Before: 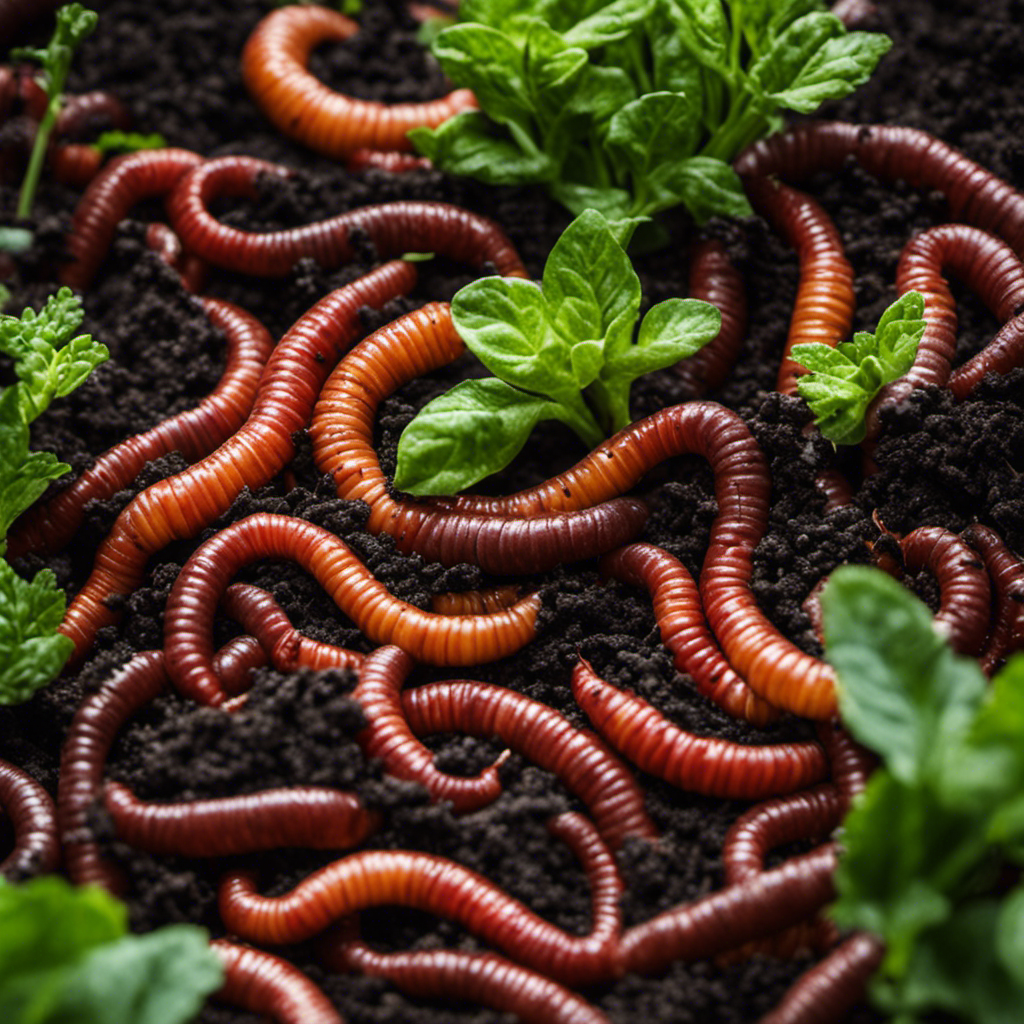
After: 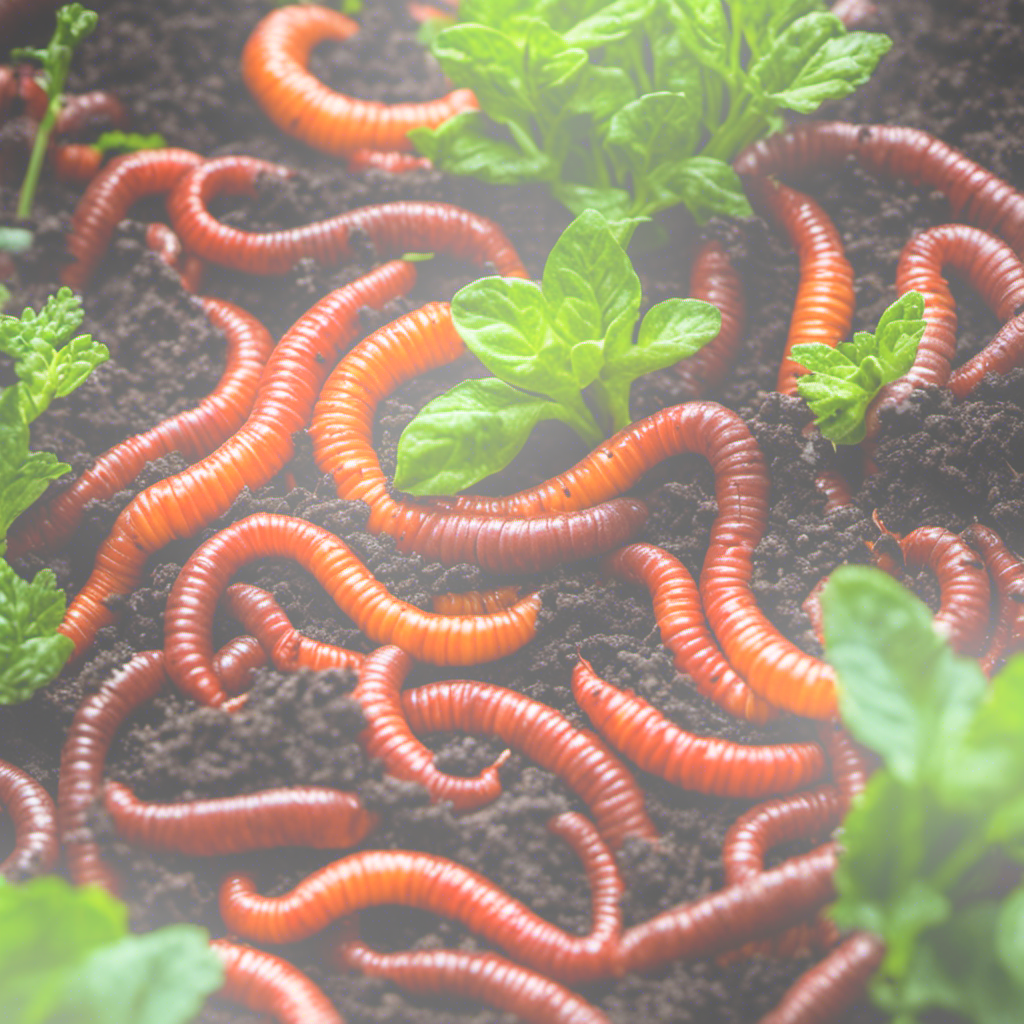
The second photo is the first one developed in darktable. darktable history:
tone equalizer: on, module defaults
bloom: size 25%, threshold 5%, strength 90%
